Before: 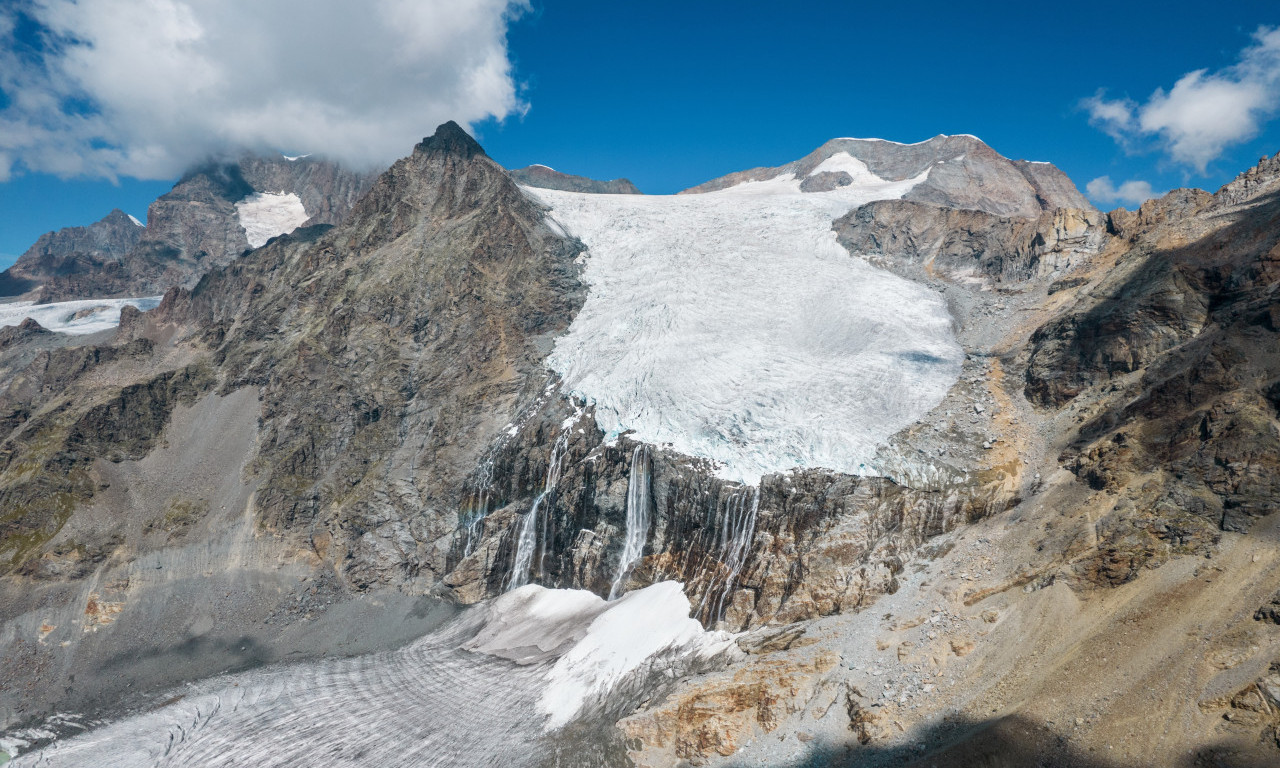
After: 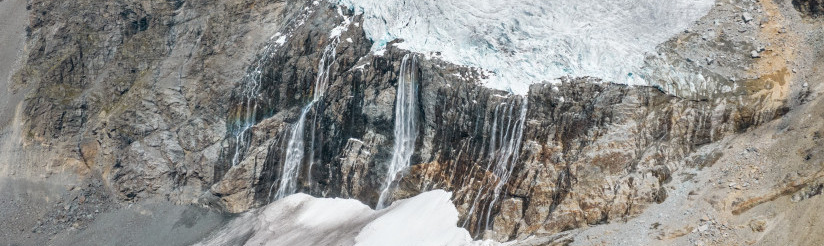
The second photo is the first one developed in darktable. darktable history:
crop: left 18.163%, top 50.994%, right 17.445%, bottom 16.926%
tone equalizer: edges refinement/feathering 500, mask exposure compensation -1.57 EV, preserve details guided filter
